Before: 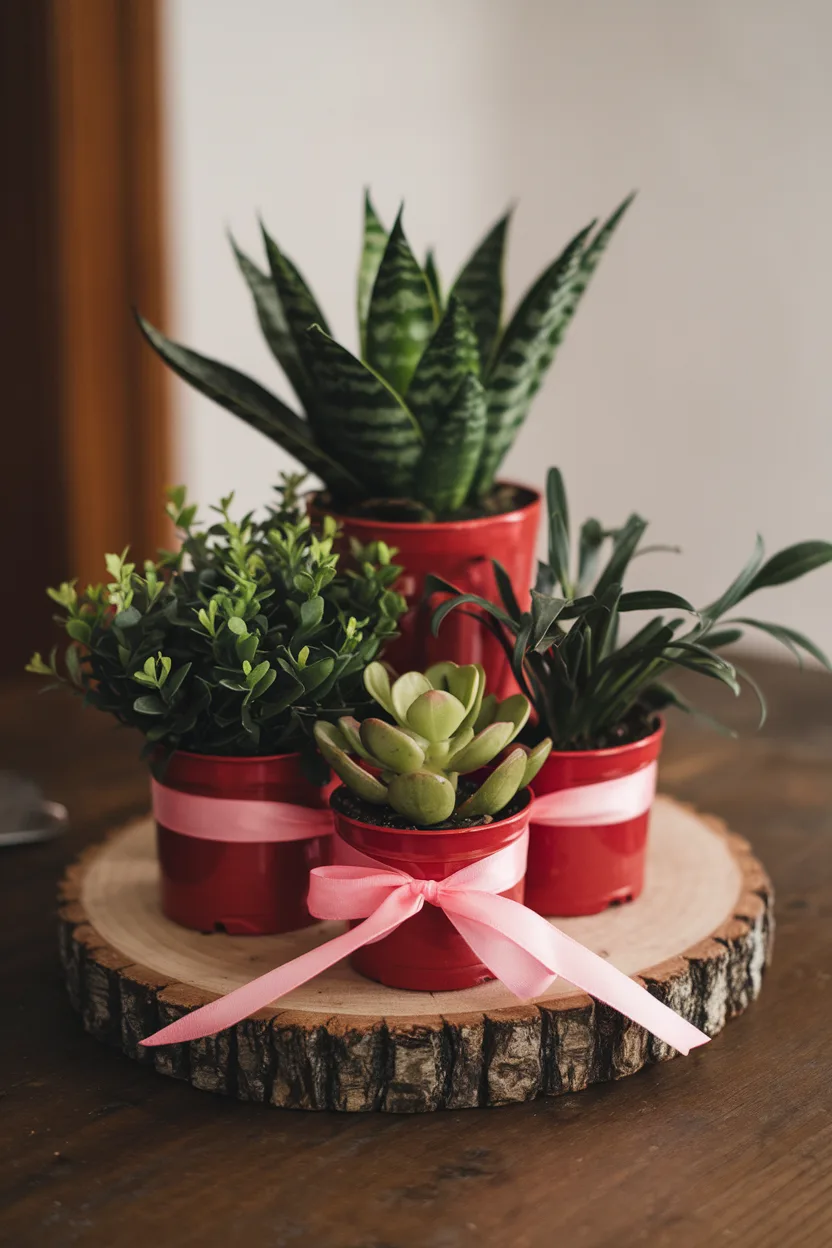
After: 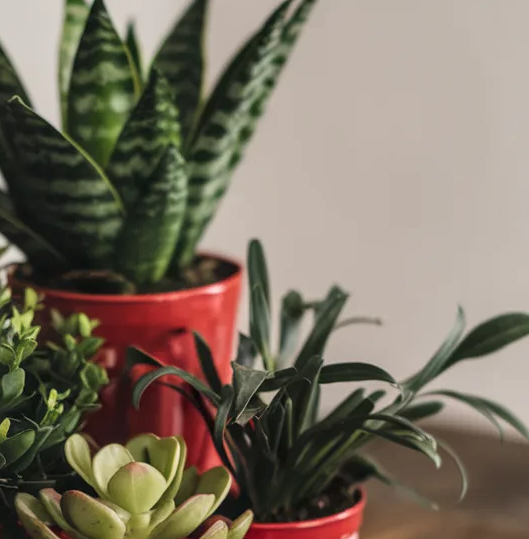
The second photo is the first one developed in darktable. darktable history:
tone equalizer: on, module defaults
crop: left 36.005%, top 18.293%, right 0.31%, bottom 38.444%
local contrast: on, module defaults
